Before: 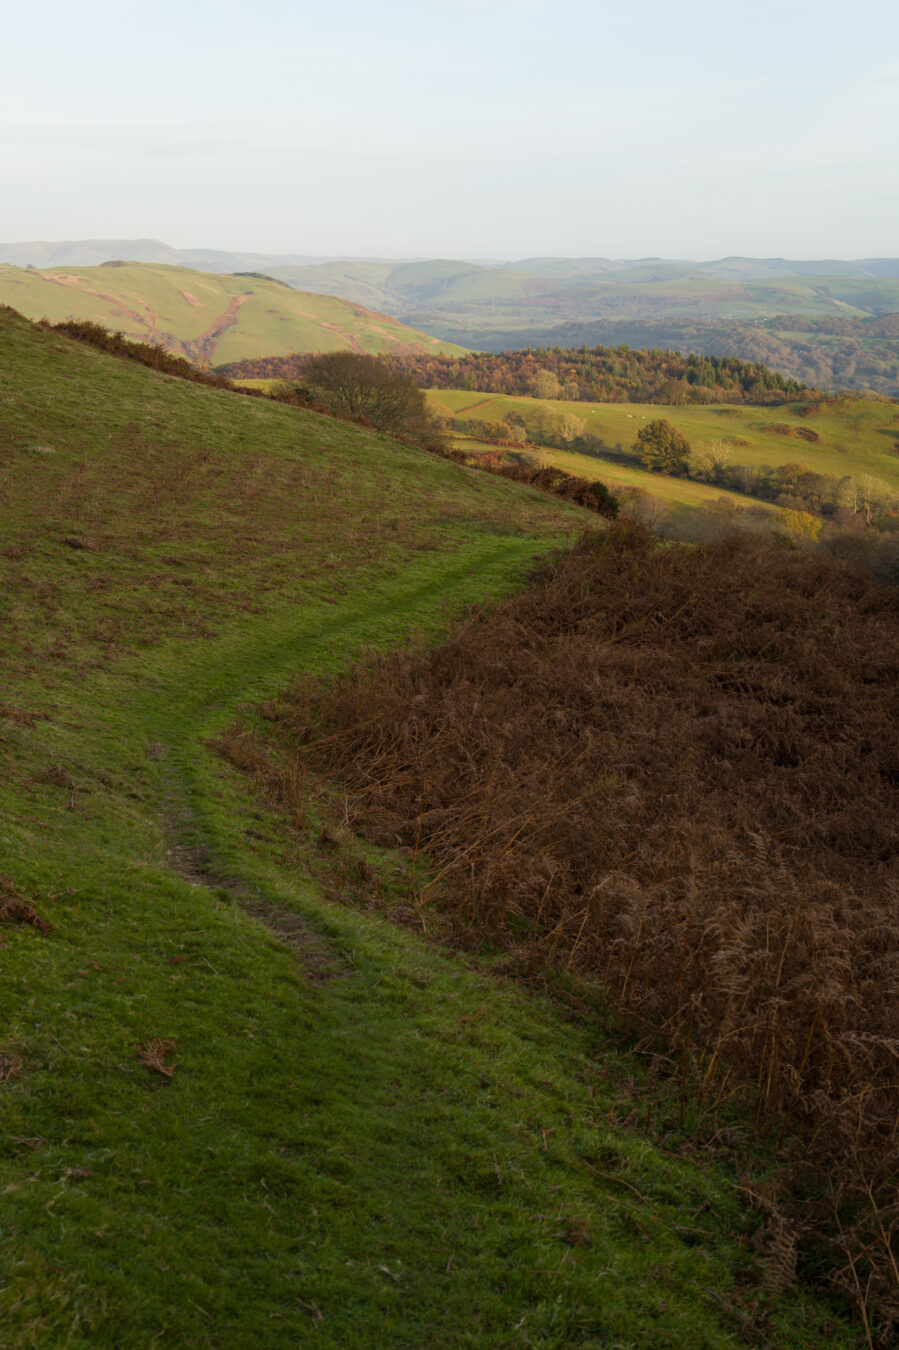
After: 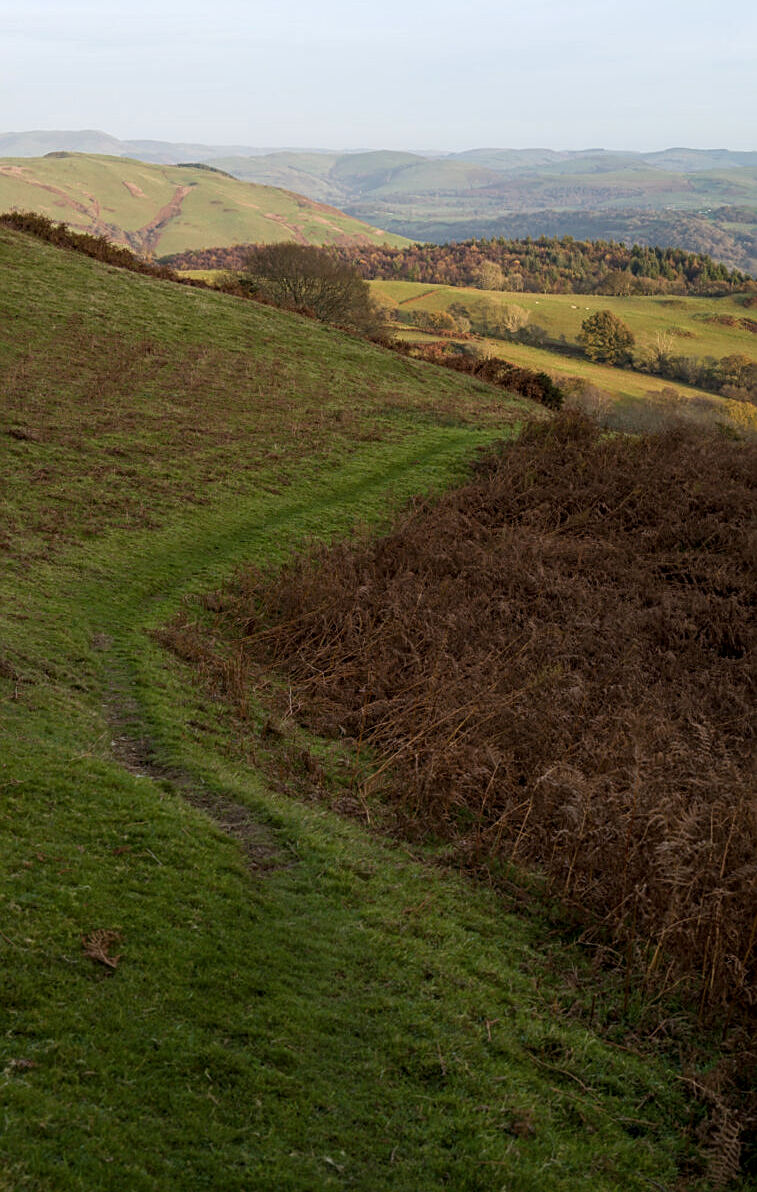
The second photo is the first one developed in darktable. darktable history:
sharpen: amount 0.493
color correction: highlights a* -0.093, highlights b* -5.81, shadows a* -0.126, shadows b* -0.14
local contrast: on, module defaults
crop: left 6.249%, top 8.129%, right 9.524%, bottom 3.551%
